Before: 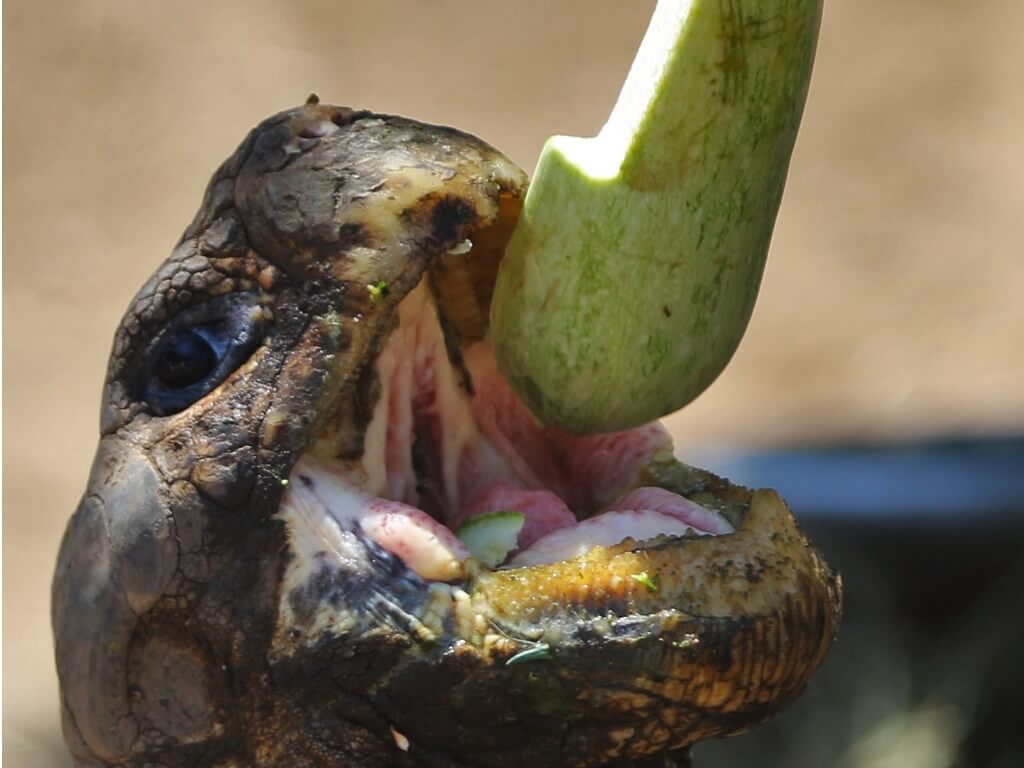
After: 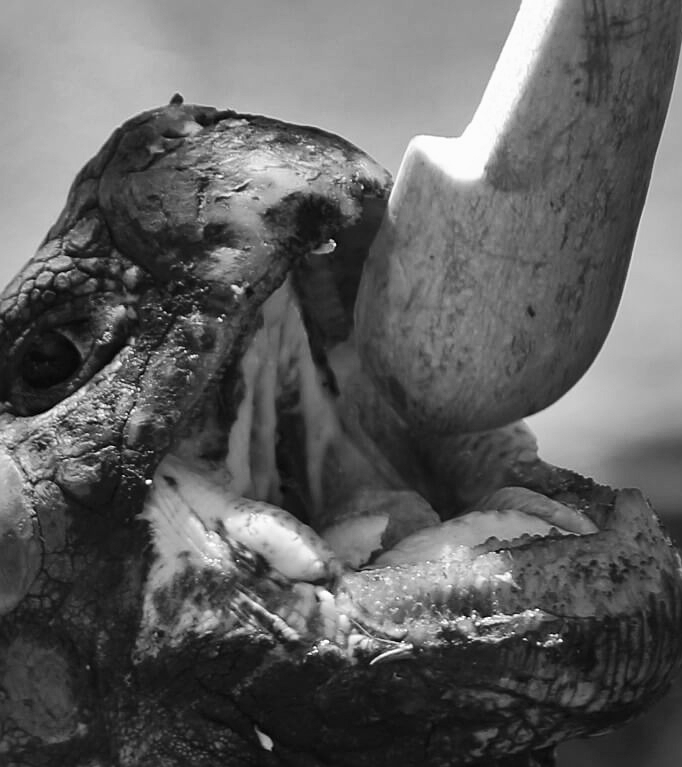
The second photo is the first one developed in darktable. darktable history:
color balance rgb: perceptual saturation grading › global saturation 20%, perceptual saturation grading › highlights -50%, perceptual saturation grading › shadows 30%
contrast brightness saturation: contrast 0.28
shadows and highlights: on, module defaults
white balance: red 0.925, blue 1.046
sharpen: radius 1.272, amount 0.305, threshold 0
crop and rotate: left 13.342%, right 19.991%
rotate and perspective: automatic cropping off
monochrome: on, module defaults
